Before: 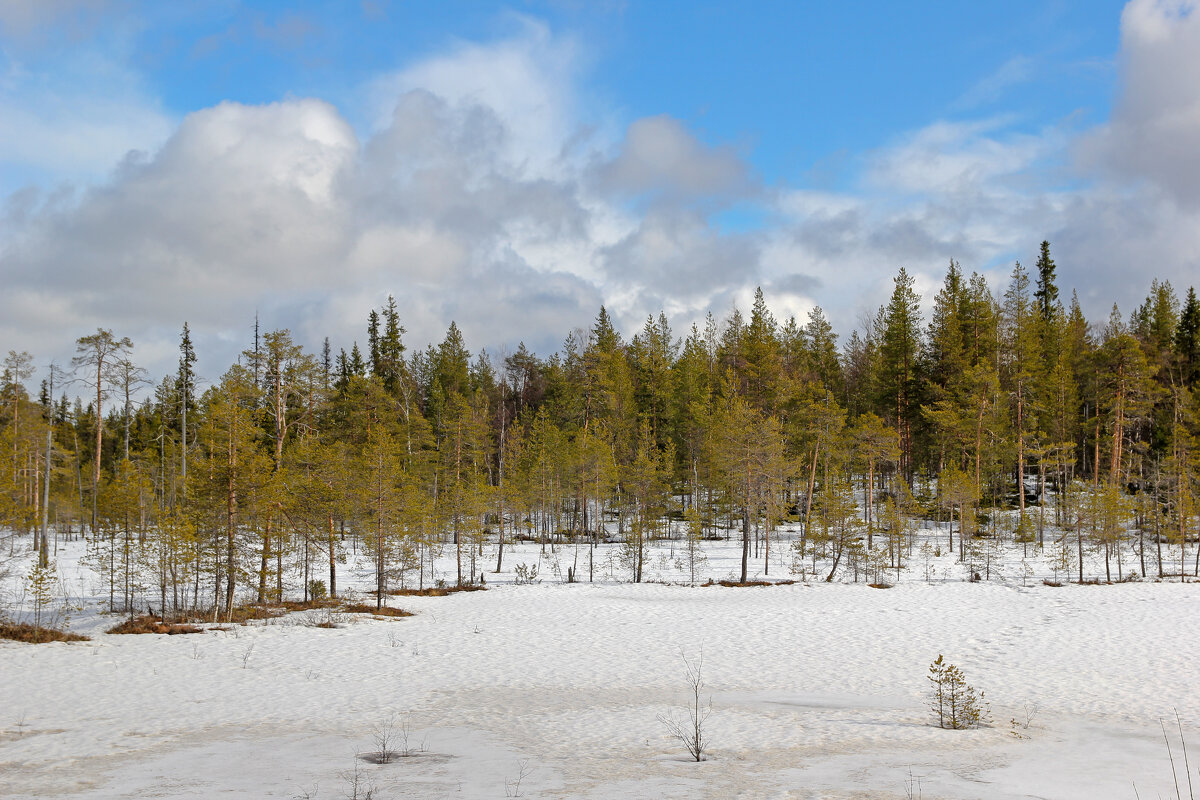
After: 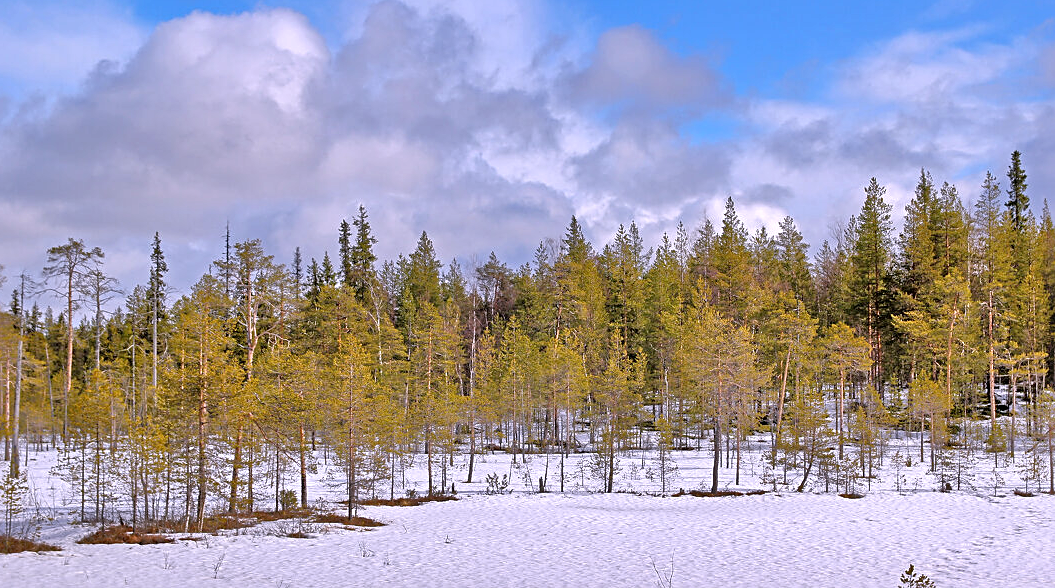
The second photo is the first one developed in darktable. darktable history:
shadows and highlights: soften with gaussian
crop and rotate: left 2.425%, top 11.305%, right 9.6%, bottom 15.08%
sharpen: on, module defaults
contrast brightness saturation: saturation -0.05
white balance: red 1.042, blue 1.17
tone equalizer: -7 EV 0.15 EV, -6 EV 0.6 EV, -5 EV 1.15 EV, -4 EV 1.33 EV, -3 EV 1.15 EV, -2 EV 0.6 EV, -1 EV 0.15 EV, mask exposure compensation -0.5 EV
